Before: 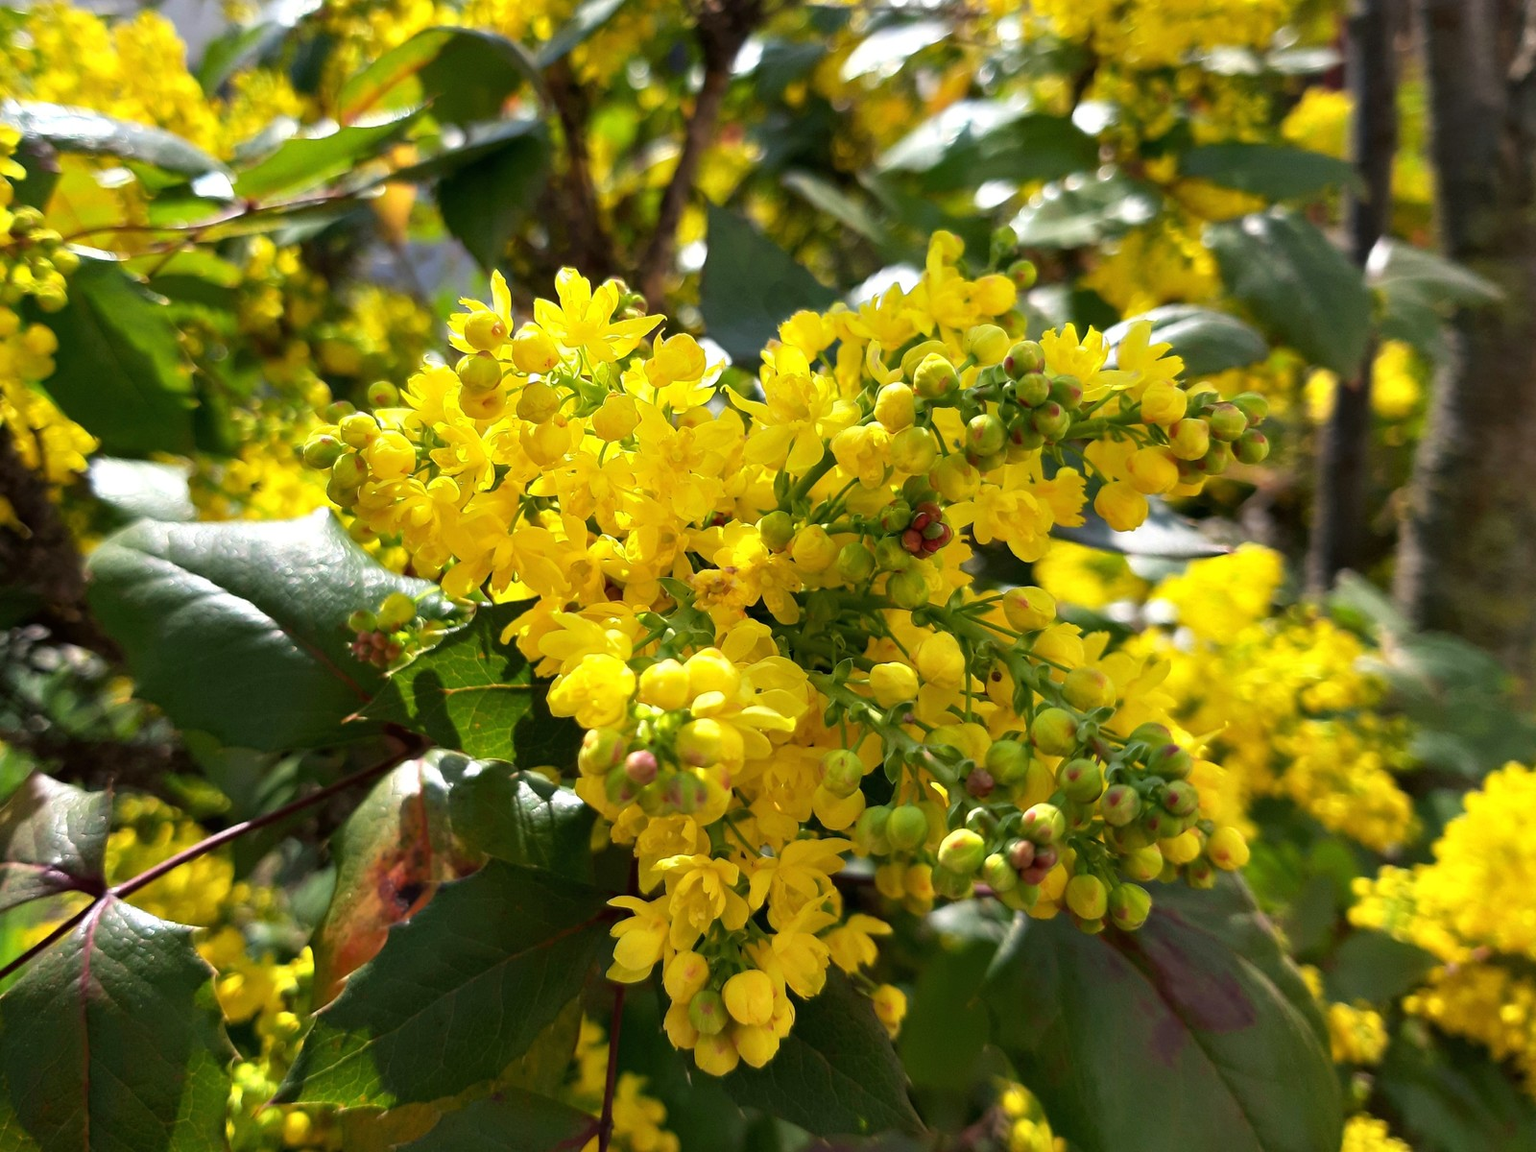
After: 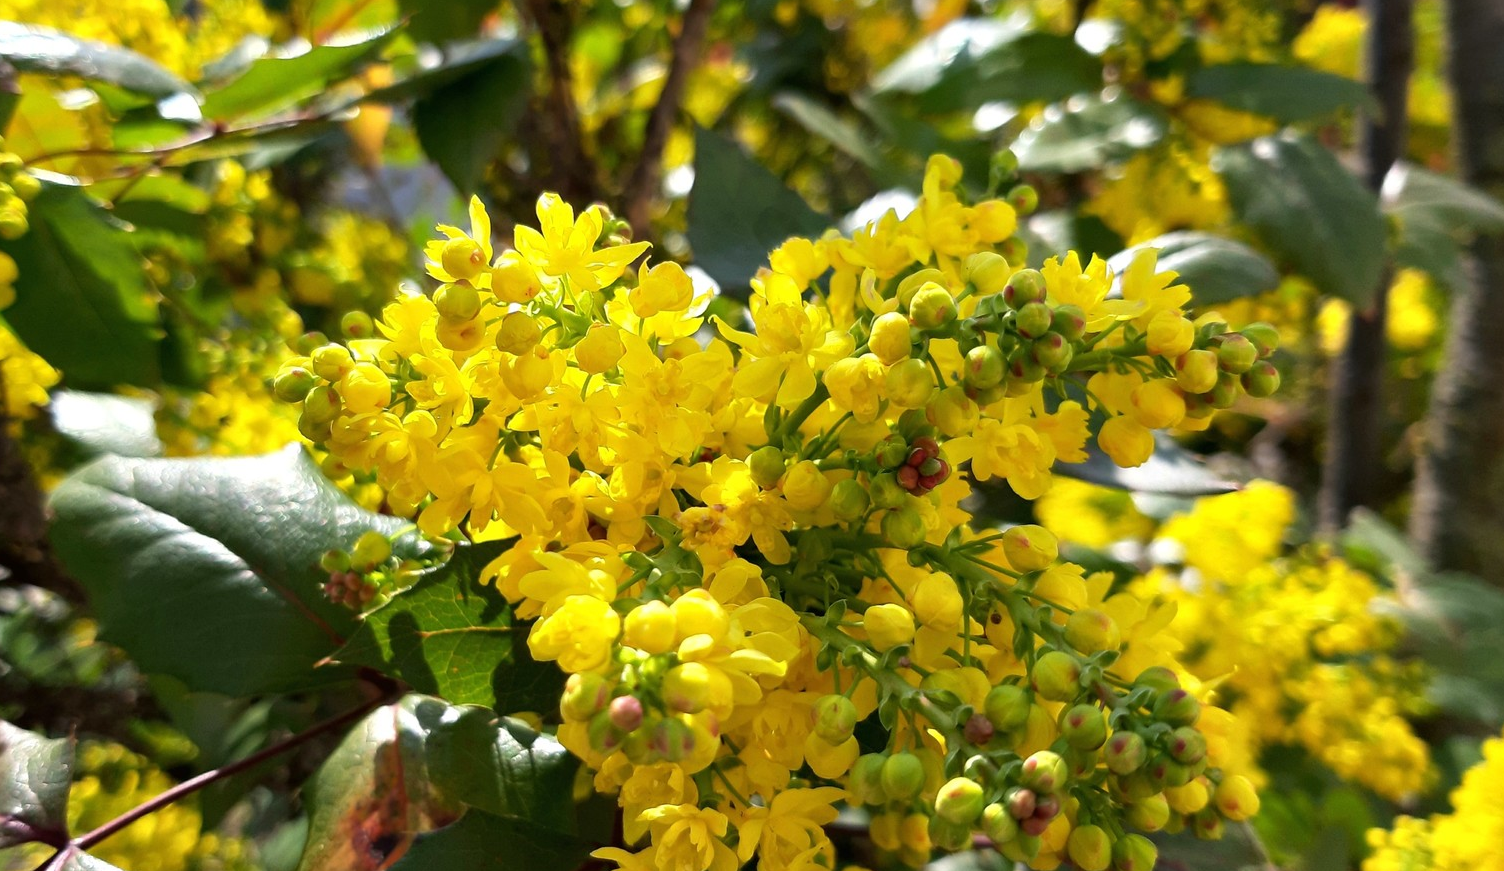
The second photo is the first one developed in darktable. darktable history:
crop: left 2.667%, top 7.186%, right 3.299%, bottom 20.162%
